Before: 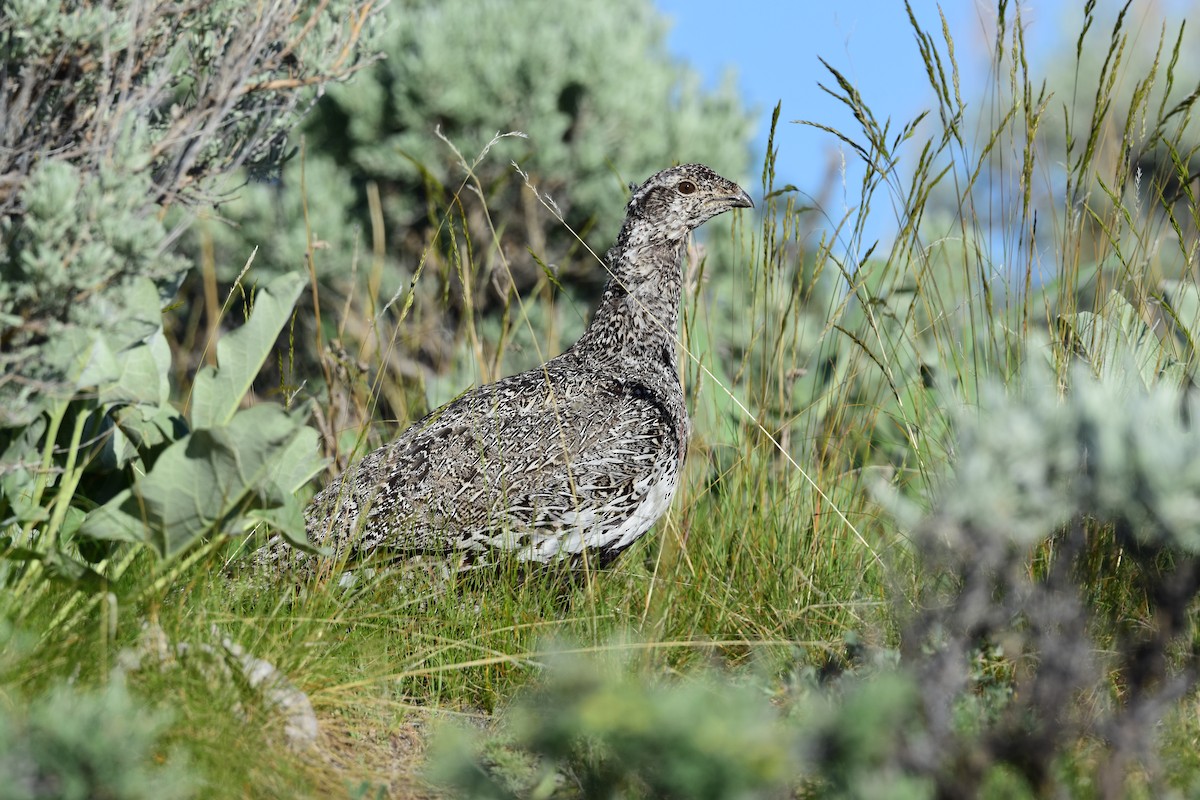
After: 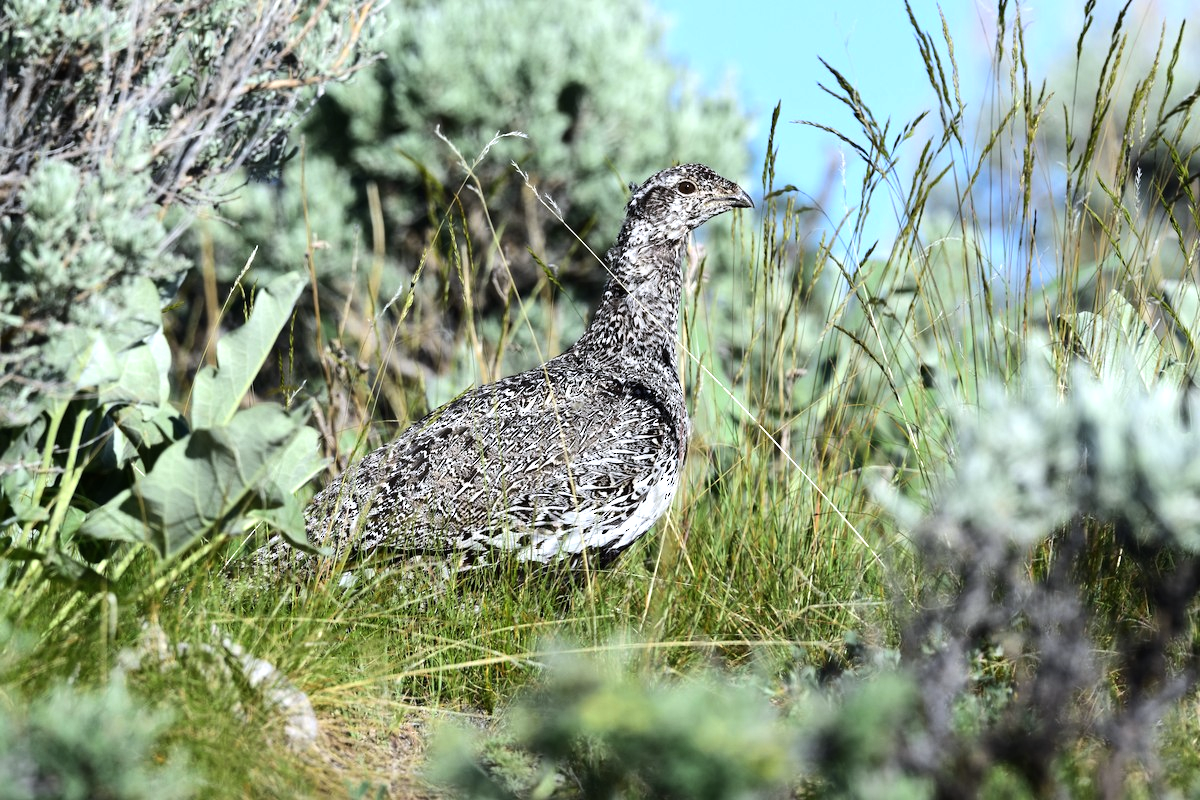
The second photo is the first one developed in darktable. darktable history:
white balance: red 0.984, blue 1.059
tone equalizer: -8 EV -0.75 EV, -7 EV -0.7 EV, -6 EV -0.6 EV, -5 EV -0.4 EV, -3 EV 0.4 EV, -2 EV 0.6 EV, -1 EV 0.7 EV, +0 EV 0.75 EV, edges refinement/feathering 500, mask exposure compensation -1.57 EV, preserve details no
